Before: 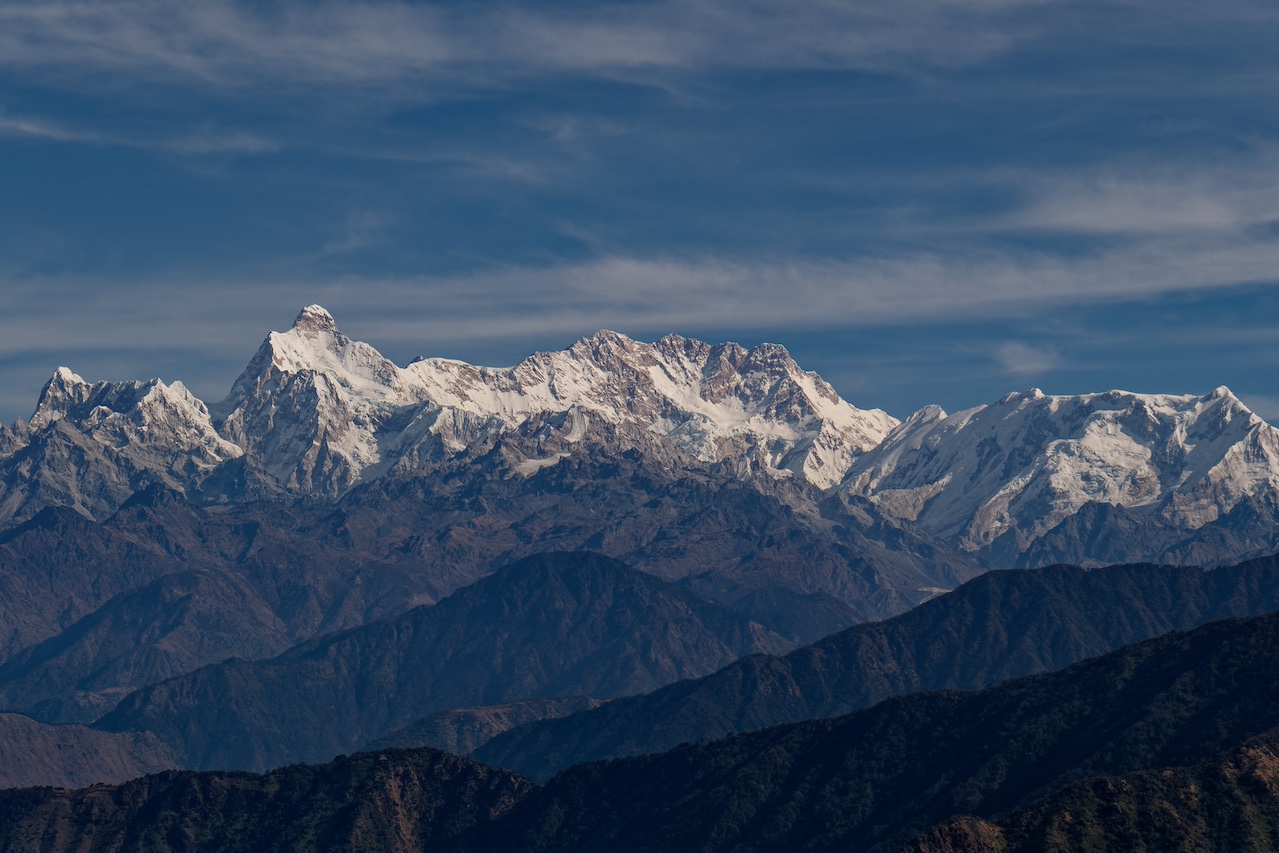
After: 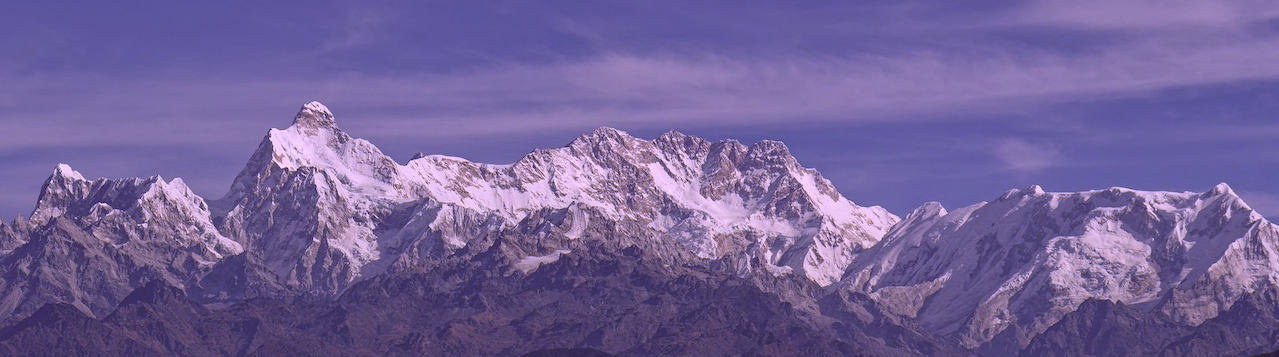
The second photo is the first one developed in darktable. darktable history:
white balance: red 0.98, blue 1.61
color correction: highlights a* 0.162, highlights b* 29.53, shadows a* -0.162, shadows b* 21.09
crop and rotate: top 23.84%, bottom 34.294%
